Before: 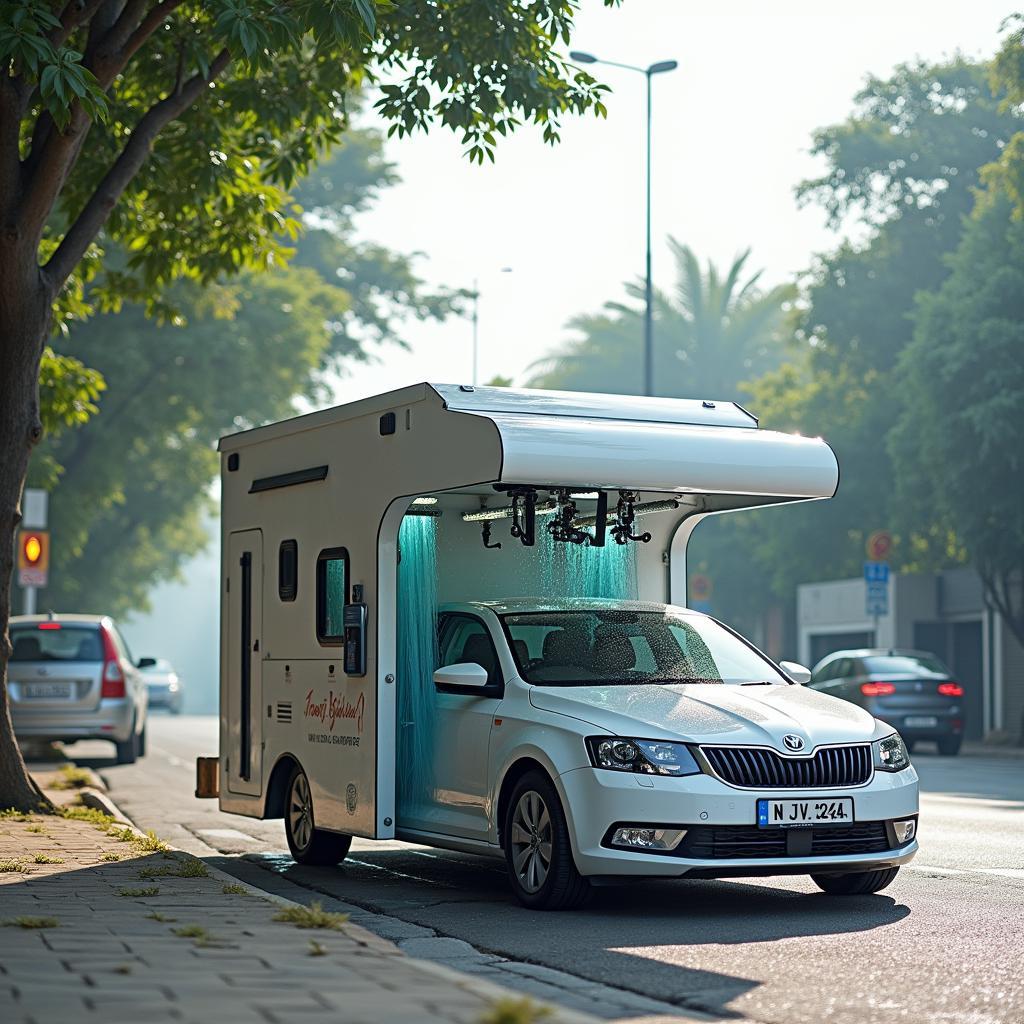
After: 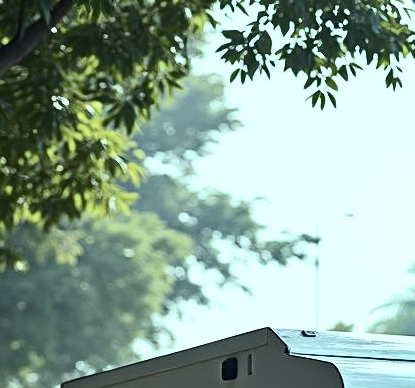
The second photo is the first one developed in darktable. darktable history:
crop: left 15.452%, top 5.459%, right 43.956%, bottom 56.62%
shadows and highlights: soften with gaussian
contrast brightness saturation: contrast 0.25, saturation -0.31
color balance: mode lift, gamma, gain (sRGB), lift [0.997, 0.979, 1.021, 1.011], gamma [1, 1.084, 0.916, 0.998], gain [1, 0.87, 1.13, 1.101], contrast 4.55%, contrast fulcrum 38.24%, output saturation 104.09%
